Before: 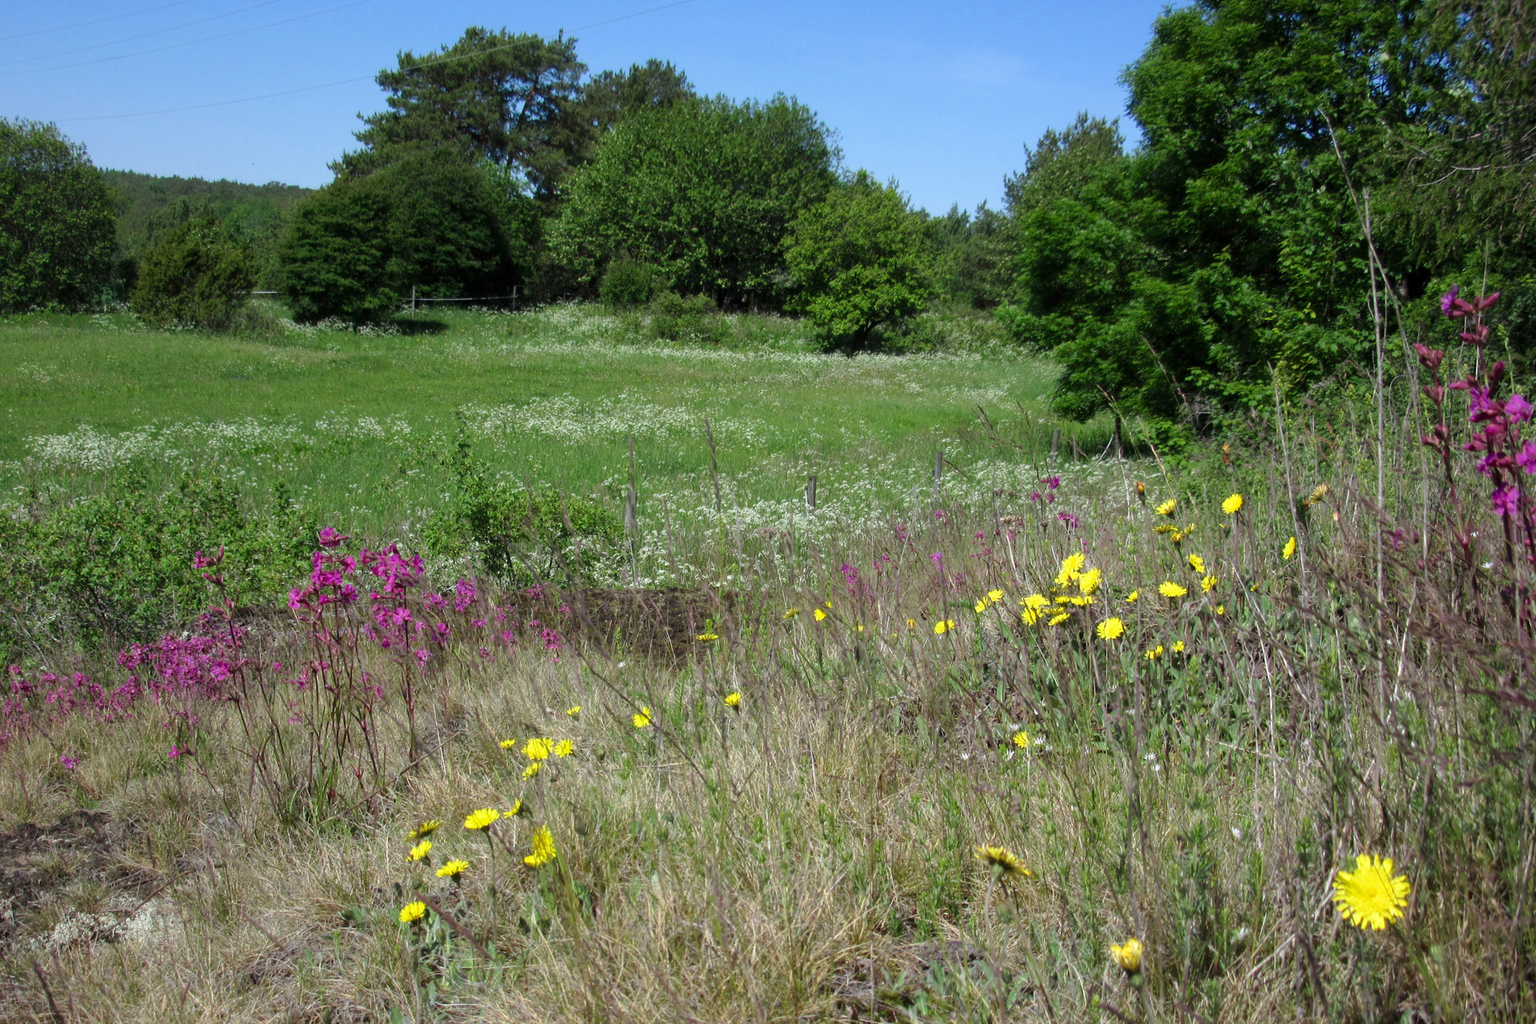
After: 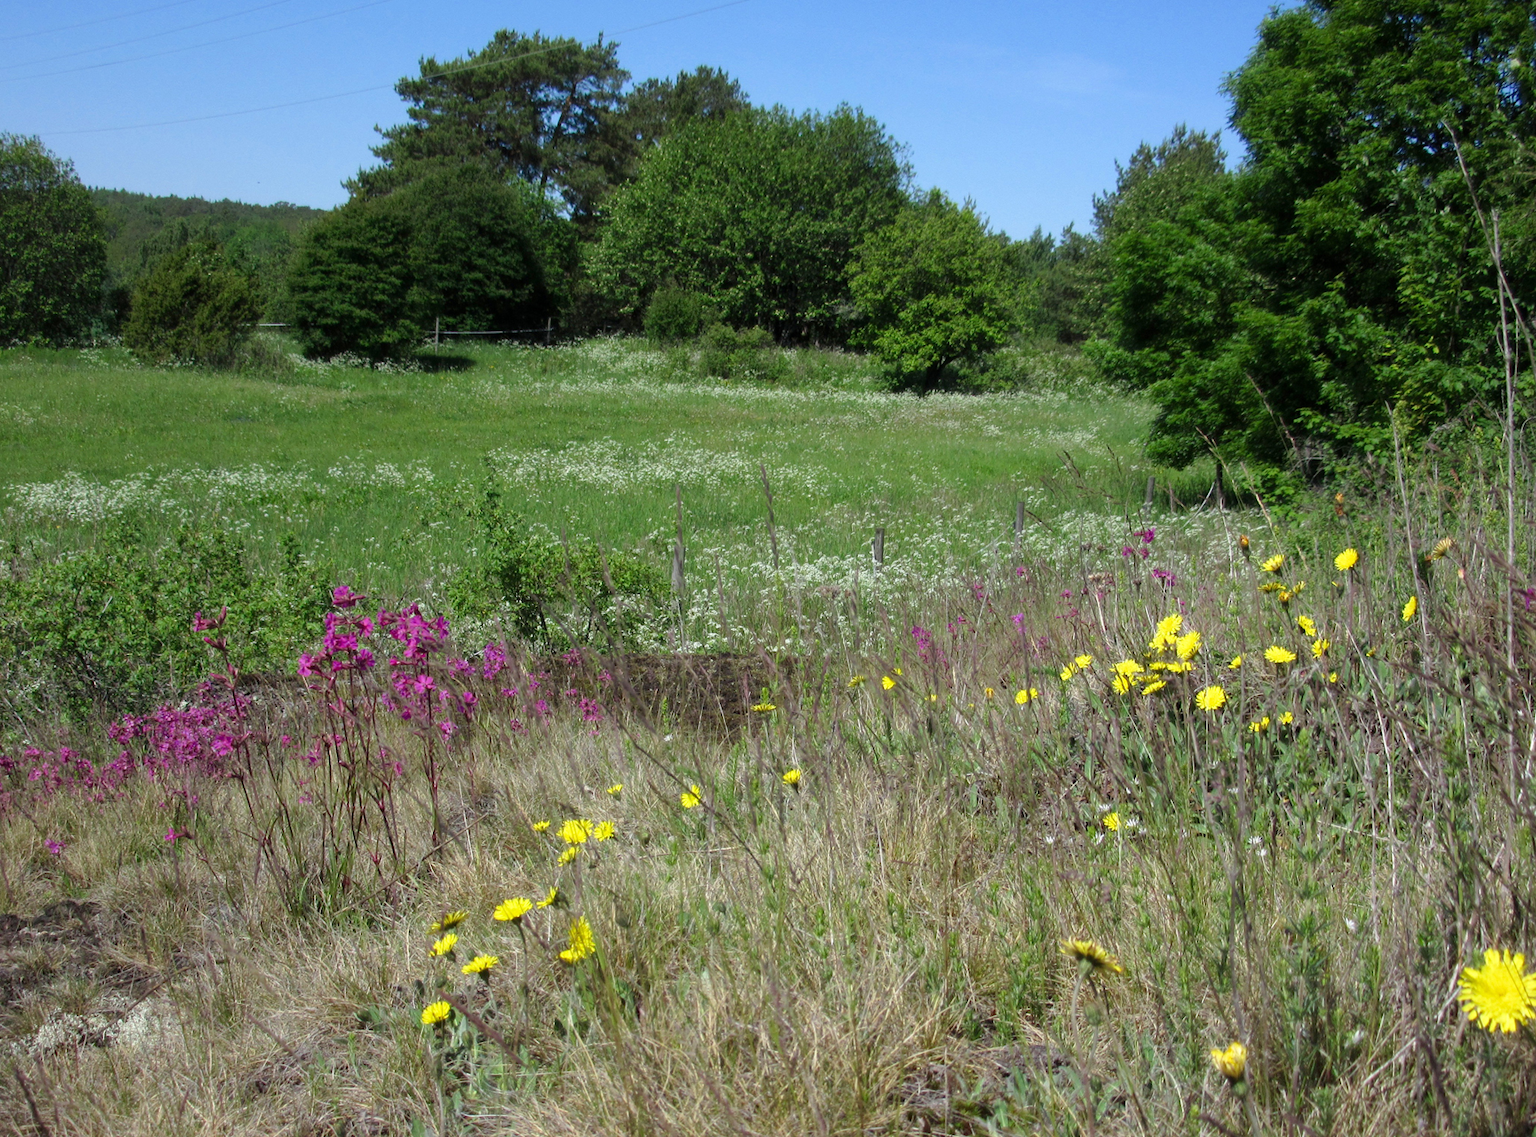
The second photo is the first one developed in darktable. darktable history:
crop and rotate: left 1.307%, right 8.639%
